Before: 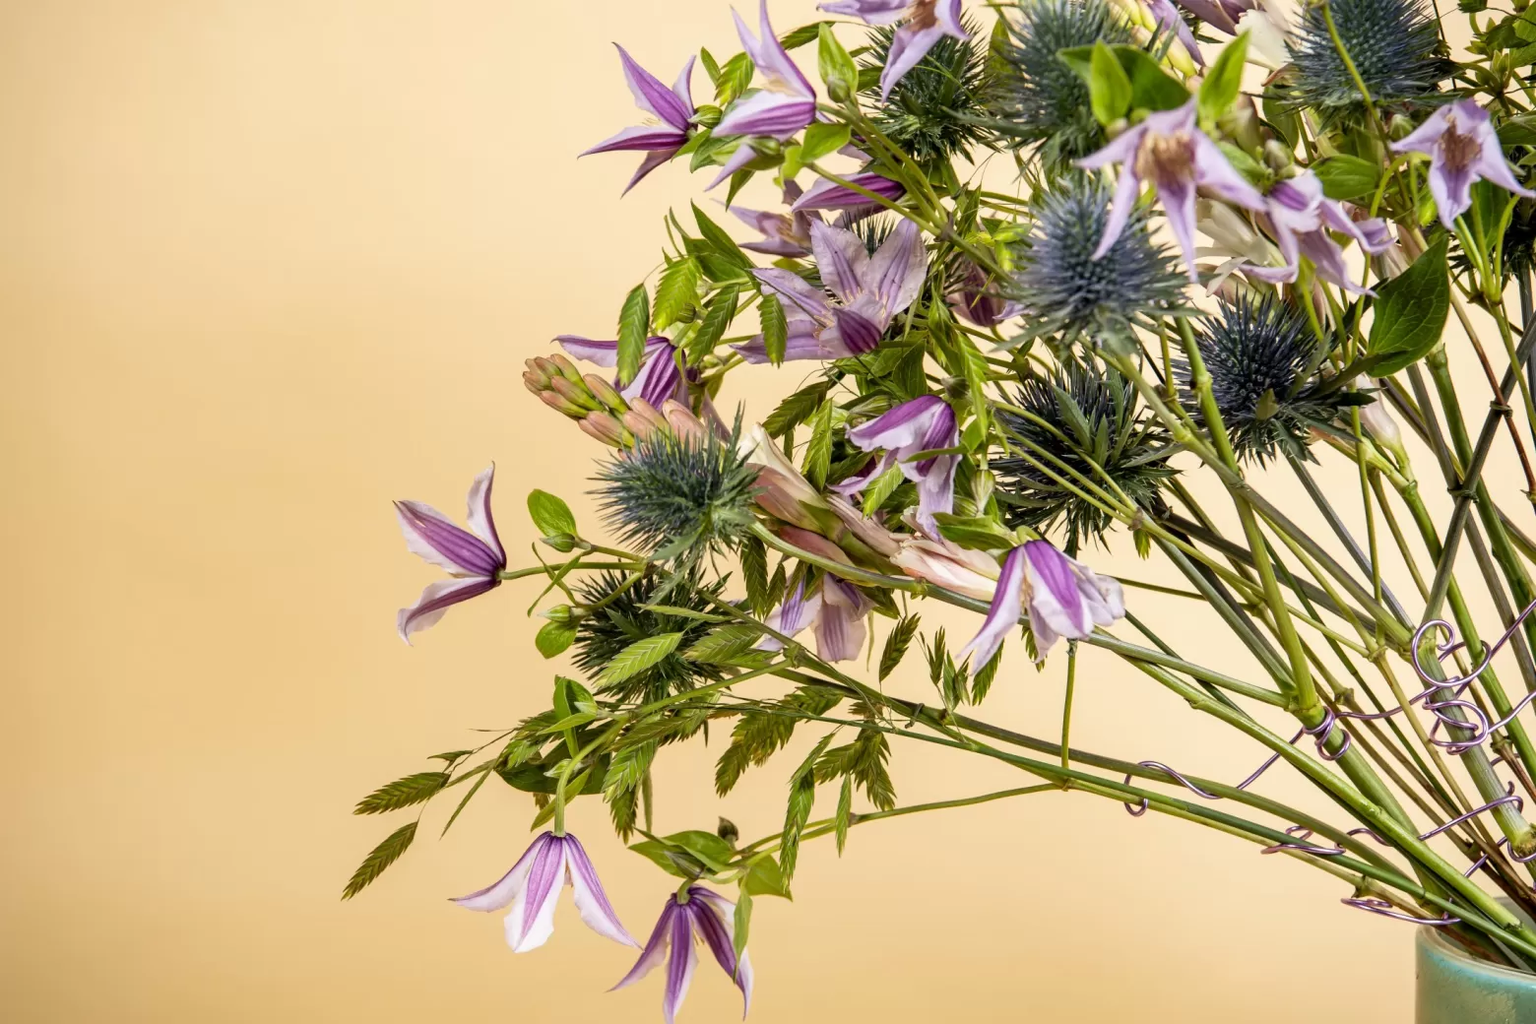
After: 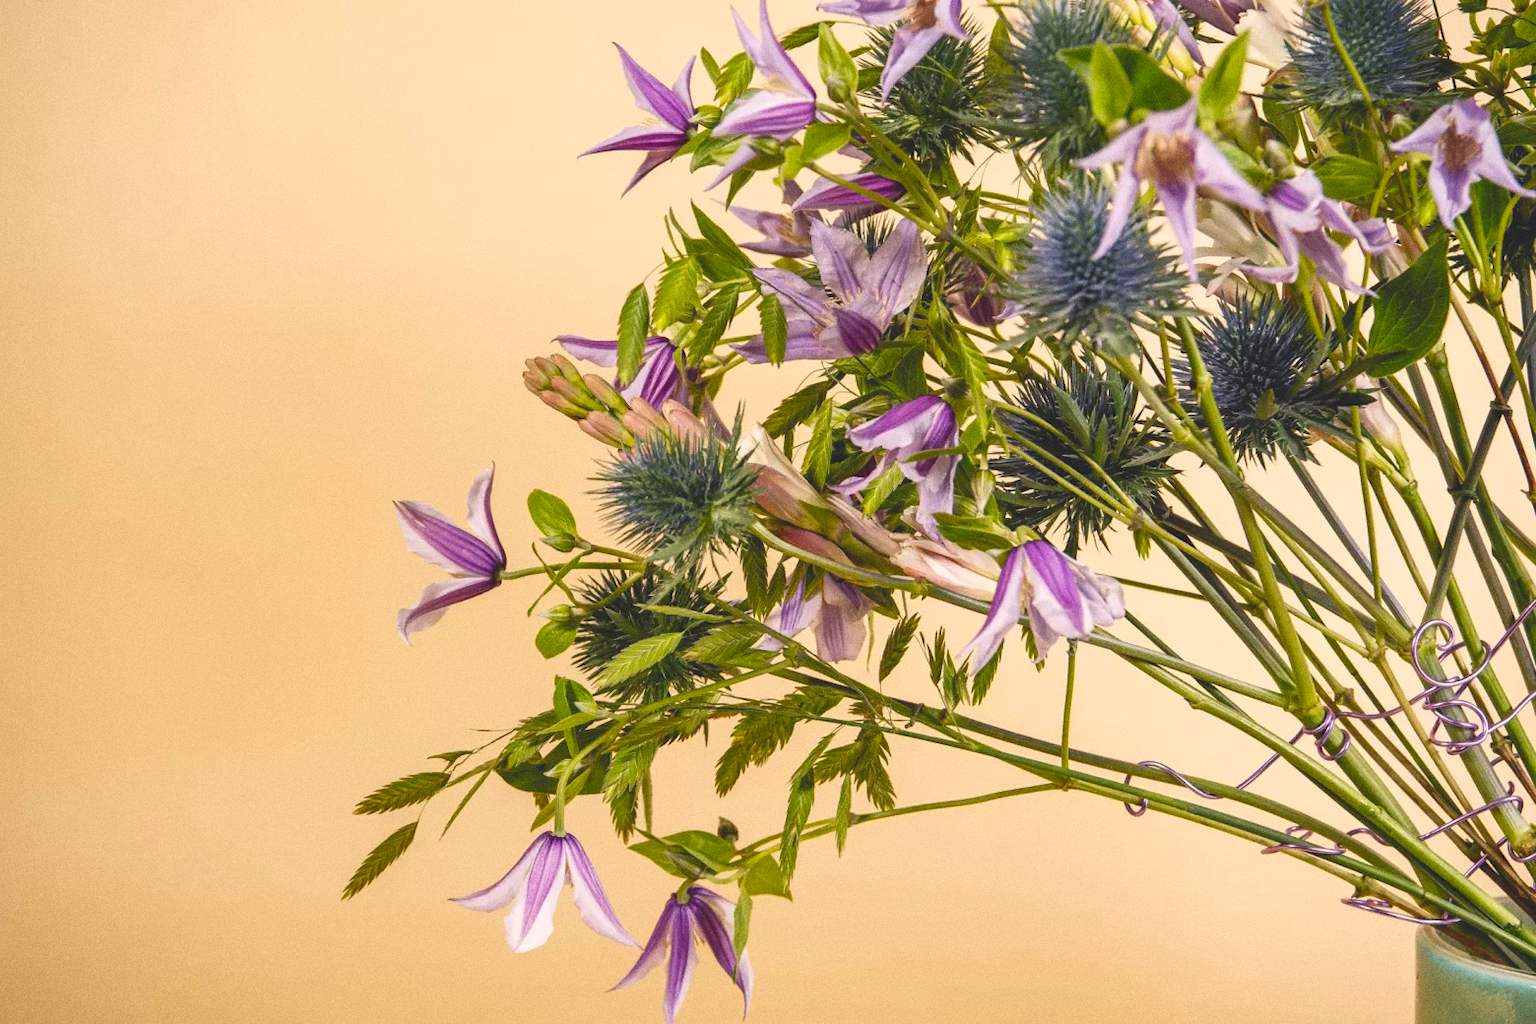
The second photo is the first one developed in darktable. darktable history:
color balance rgb: shadows lift › chroma 2%, shadows lift › hue 247.2°, power › chroma 0.3%, power › hue 25.2°, highlights gain › chroma 3%, highlights gain › hue 60°, global offset › luminance 2%, perceptual saturation grading › global saturation 20%, perceptual saturation grading › highlights -20%, perceptual saturation grading › shadows 30%
grain: on, module defaults
white balance: red 0.98, blue 1.034
